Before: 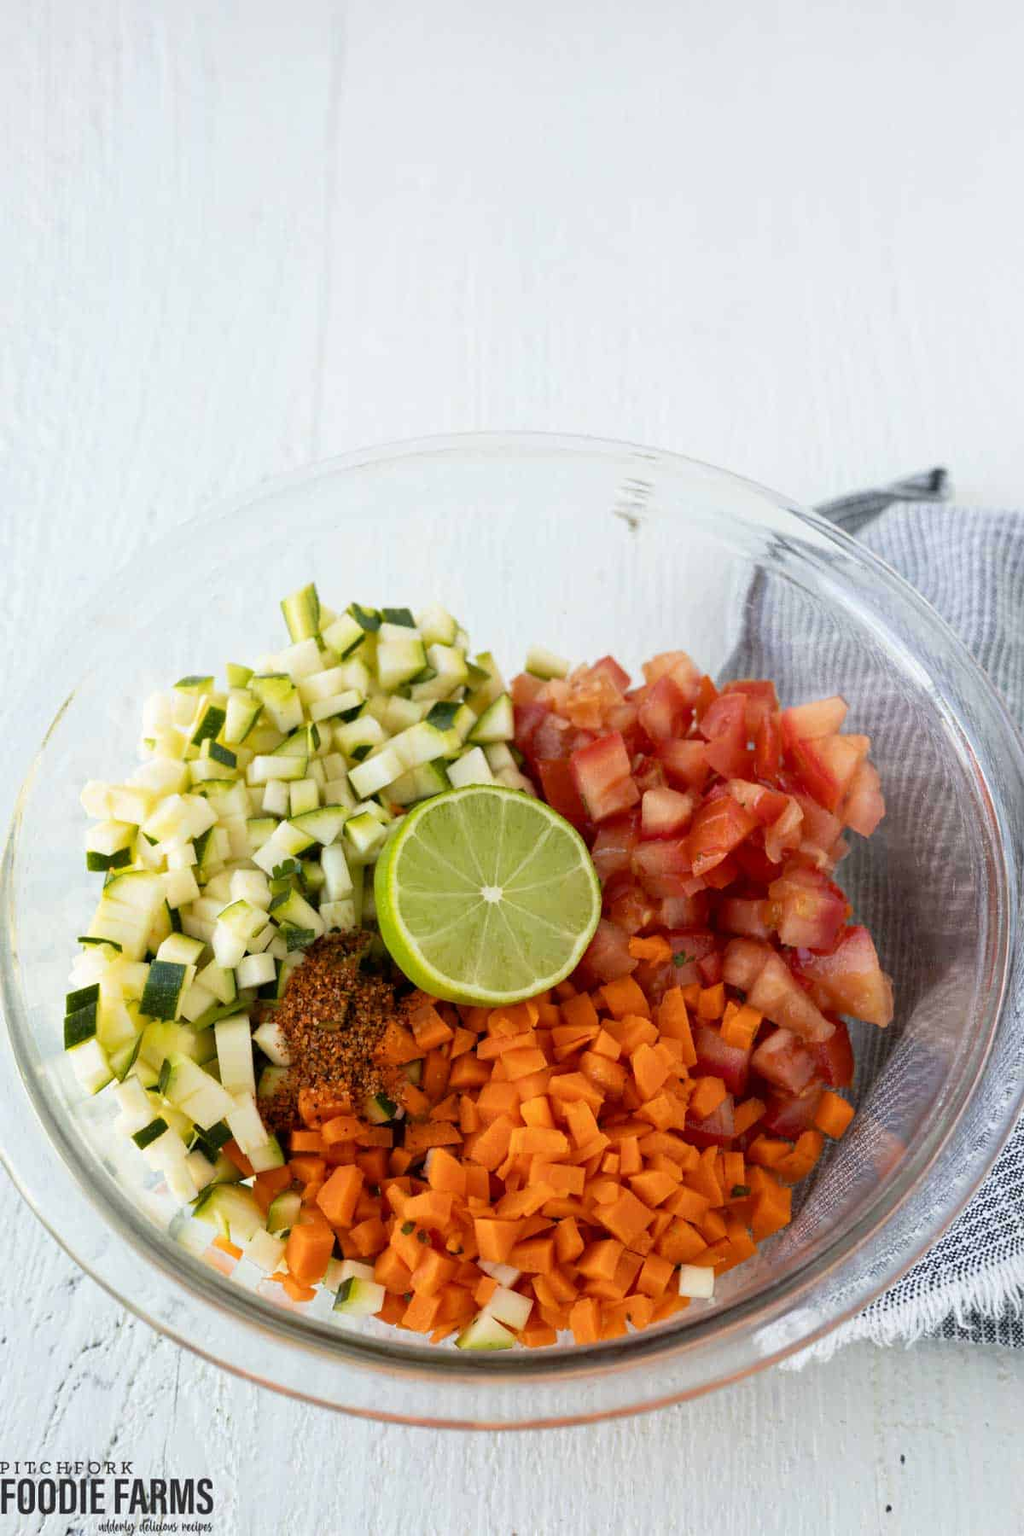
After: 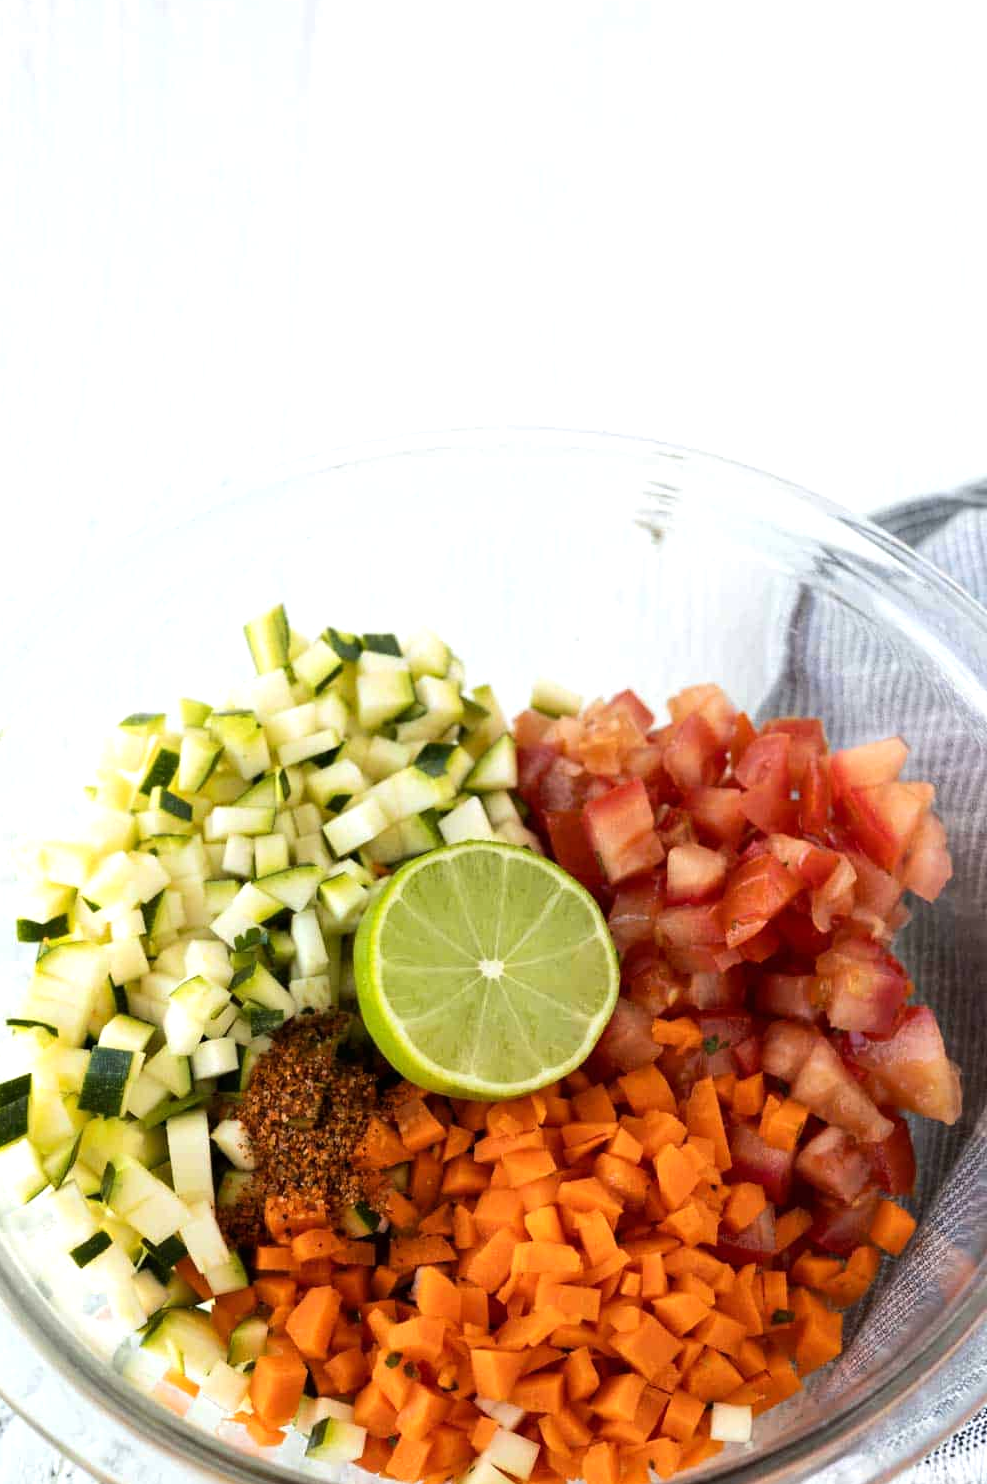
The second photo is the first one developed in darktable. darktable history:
crop and rotate: left 7.146%, top 4.426%, right 10.564%, bottom 13.078%
tone equalizer: -8 EV -0.452 EV, -7 EV -0.406 EV, -6 EV -0.347 EV, -5 EV -0.24 EV, -3 EV 0.248 EV, -2 EV 0.332 EV, -1 EV 0.366 EV, +0 EV 0.399 EV, edges refinement/feathering 500, mask exposure compensation -1.57 EV, preserve details no
